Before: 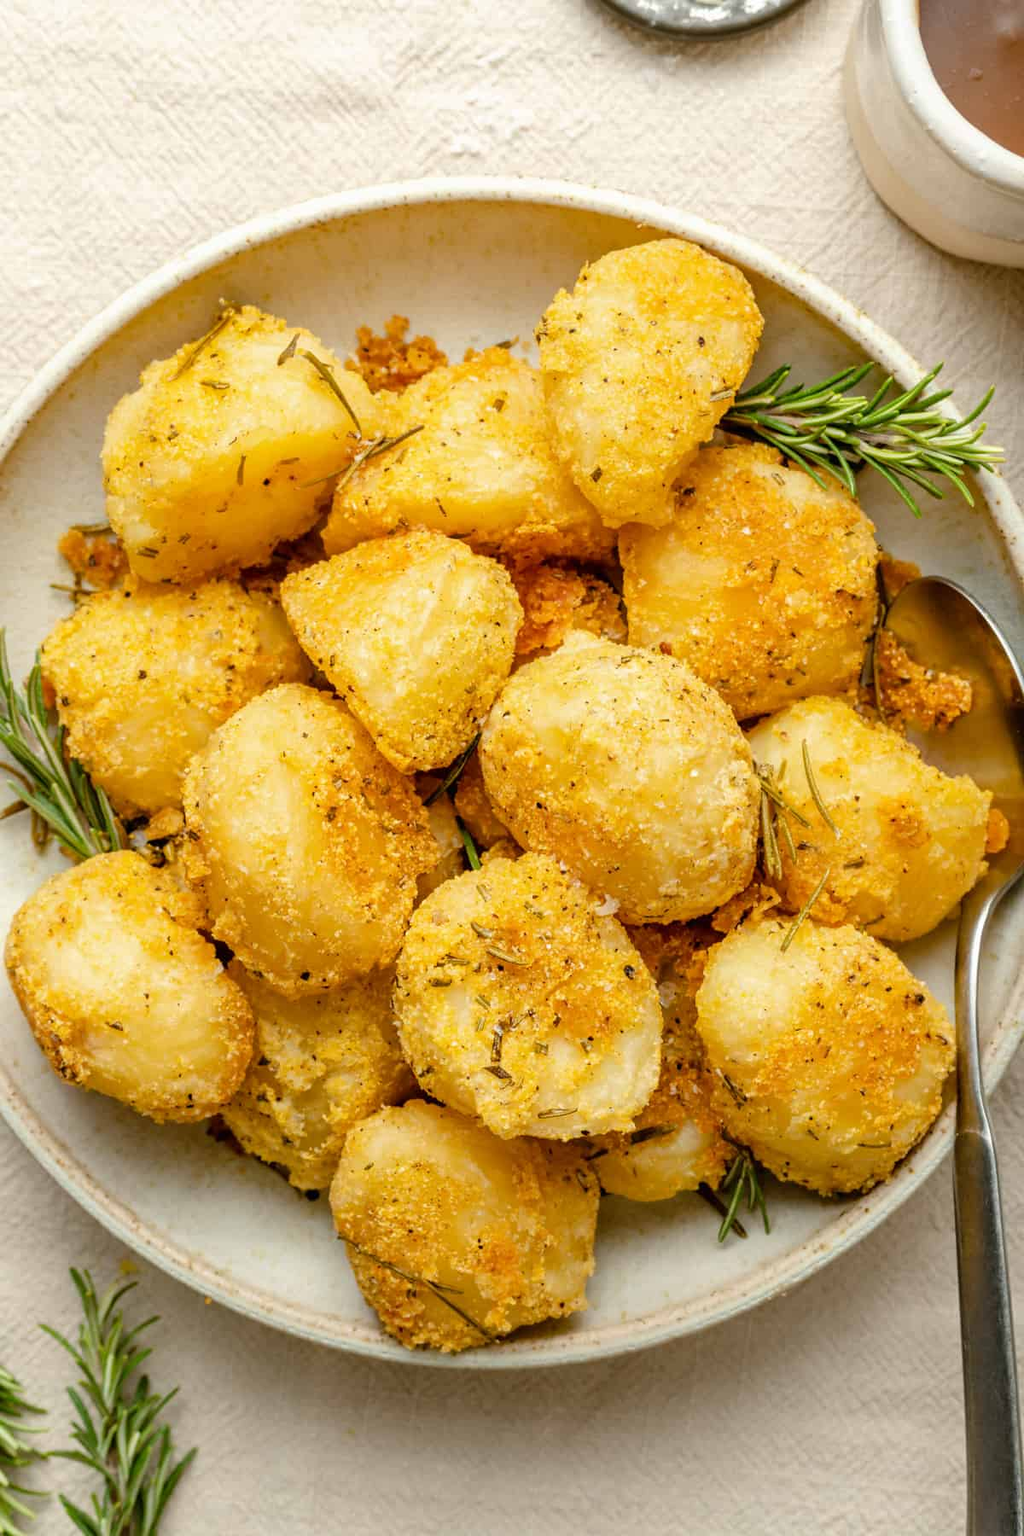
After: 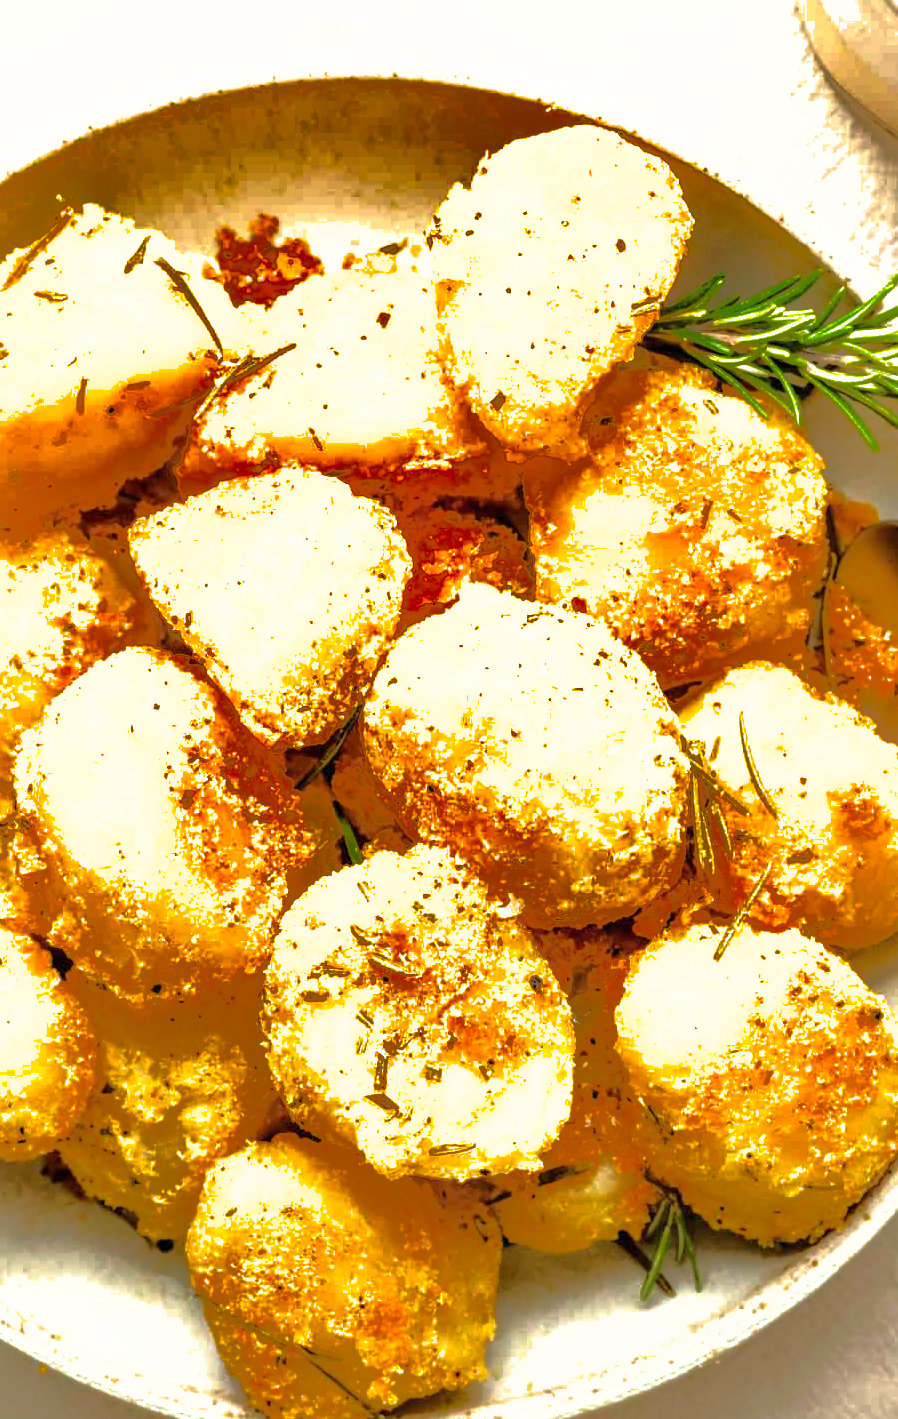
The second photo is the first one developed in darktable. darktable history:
local contrast: mode bilateral grid, contrast 100, coarseness 100, detail 91%, midtone range 0.2
exposure: black level correction 0, exposure 0.9 EV, compensate highlight preservation false
crop: left 16.768%, top 8.653%, right 8.362%, bottom 12.485%
levels: levels [0.016, 0.492, 0.969]
shadows and highlights: shadows -19.91, highlights -73.15
